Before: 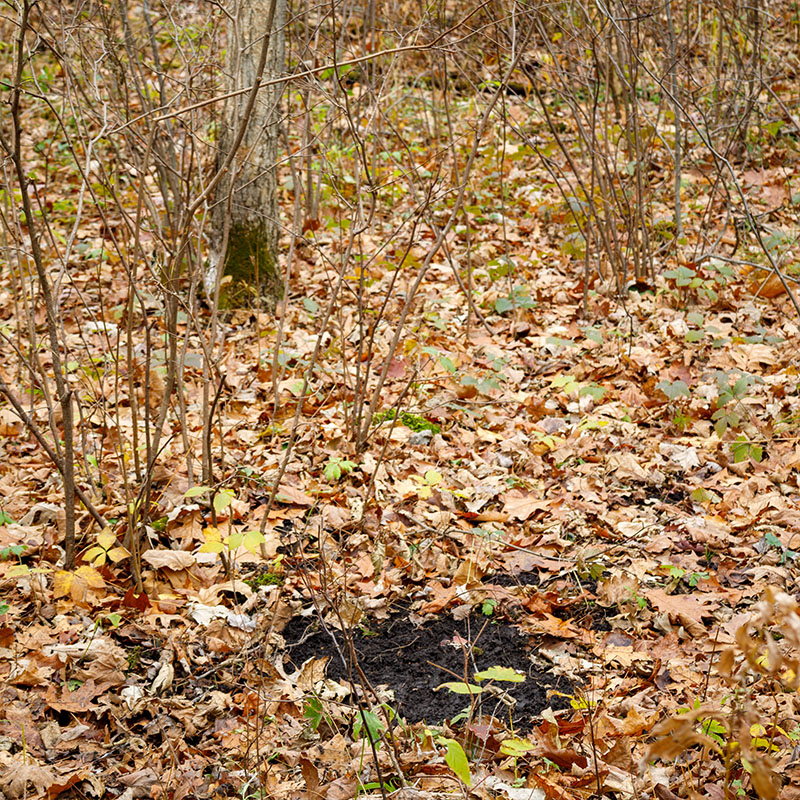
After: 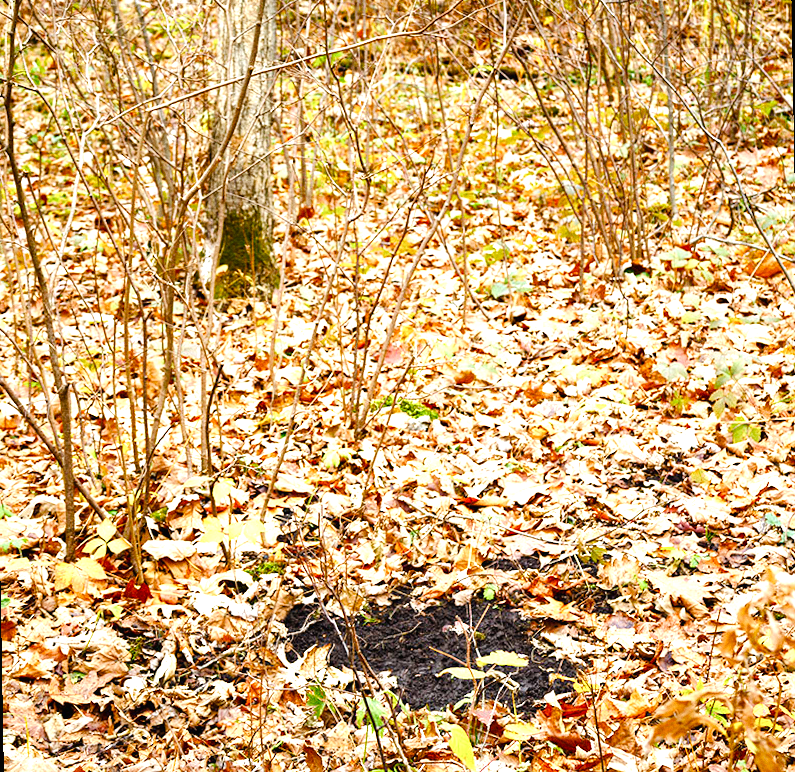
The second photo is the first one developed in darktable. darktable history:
rotate and perspective: rotation -1°, crop left 0.011, crop right 0.989, crop top 0.025, crop bottom 0.975
color balance rgb: perceptual saturation grading › global saturation 25%, perceptual saturation grading › highlights -50%, perceptual saturation grading › shadows 30%, perceptual brilliance grading › global brilliance 12%, global vibrance 20%
grain: coarseness 0.09 ISO, strength 16.61%
tone curve: curves: ch0 [(0, 0) (0.003, 0.013) (0.011, 0.016) (0.025, 0.023) (0.044, 0.036) (0.069, 0.051) (0.1, 0.076) (0.136, 0.107) (0.177, 0.145) (0.224, 0.186) (0.277, 0.246) (0.335, 0.311) (0.399, 0.378) (0.468, 0.462) (0.543, 0.548) (0.623, 0.636) (0.709, 0.728) (0.801, 0.816) (0.898, 0.9) (1, 1)], preserve colors none
exposure: black level correction 0, exposure 0.7 EV, compensate exposure bias true, compensate highlight preservation false
